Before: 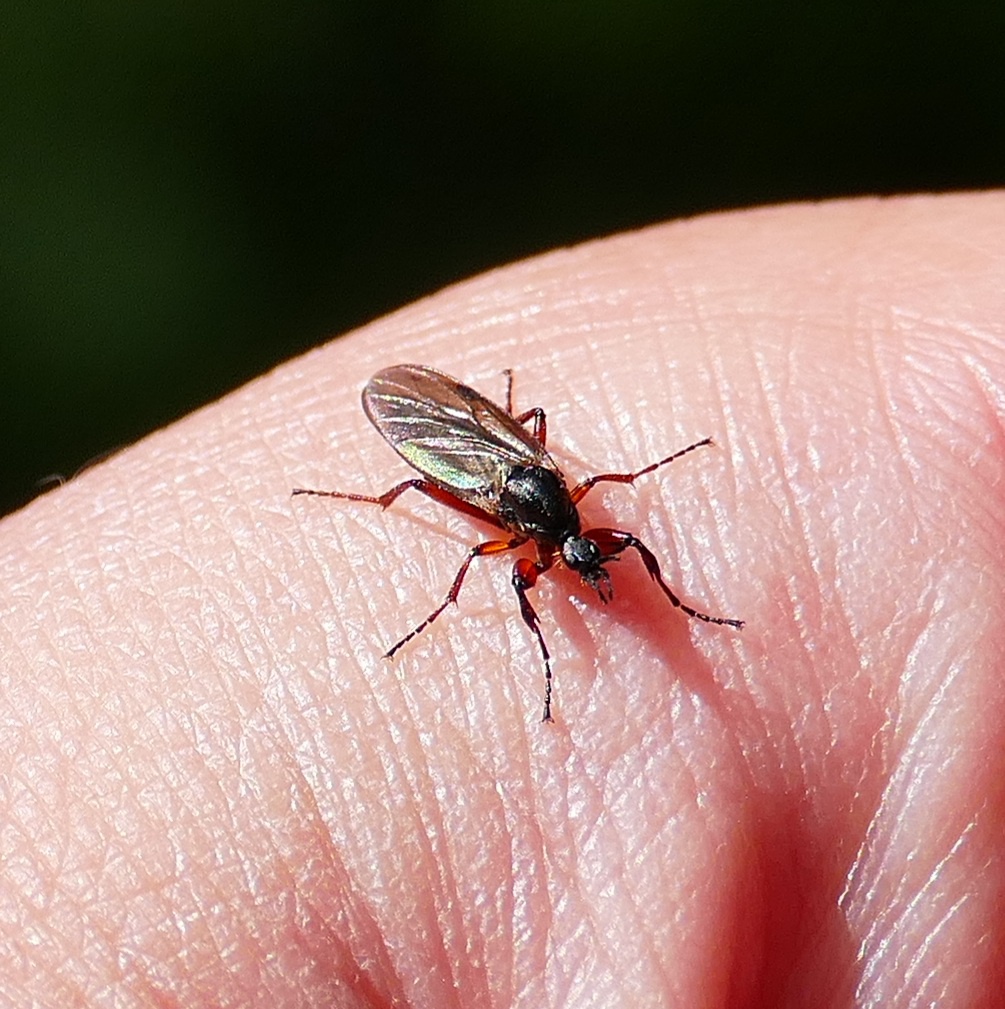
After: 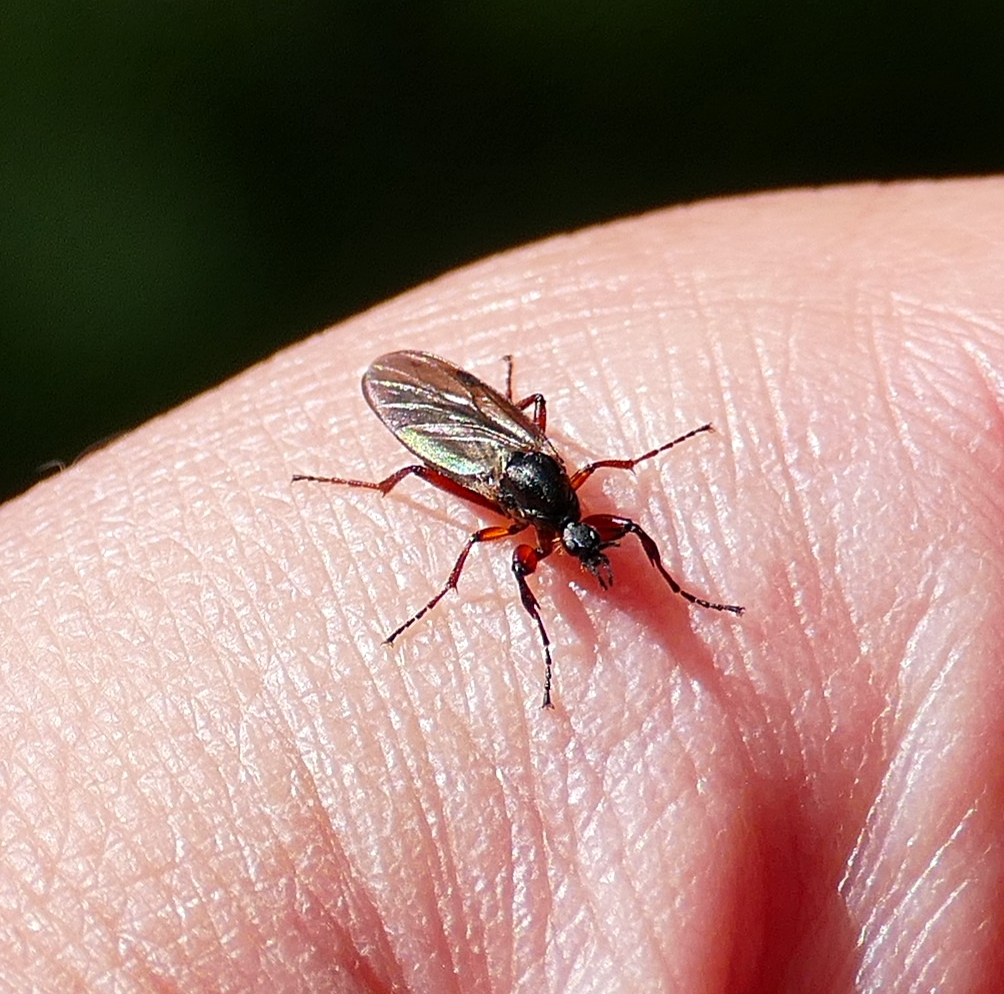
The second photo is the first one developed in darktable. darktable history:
local contrast: mode bilateral grid, contrast 20, coarseness 50, detail 119%, midtone range 0.2
crop: top 1.419%, right 0.064%
